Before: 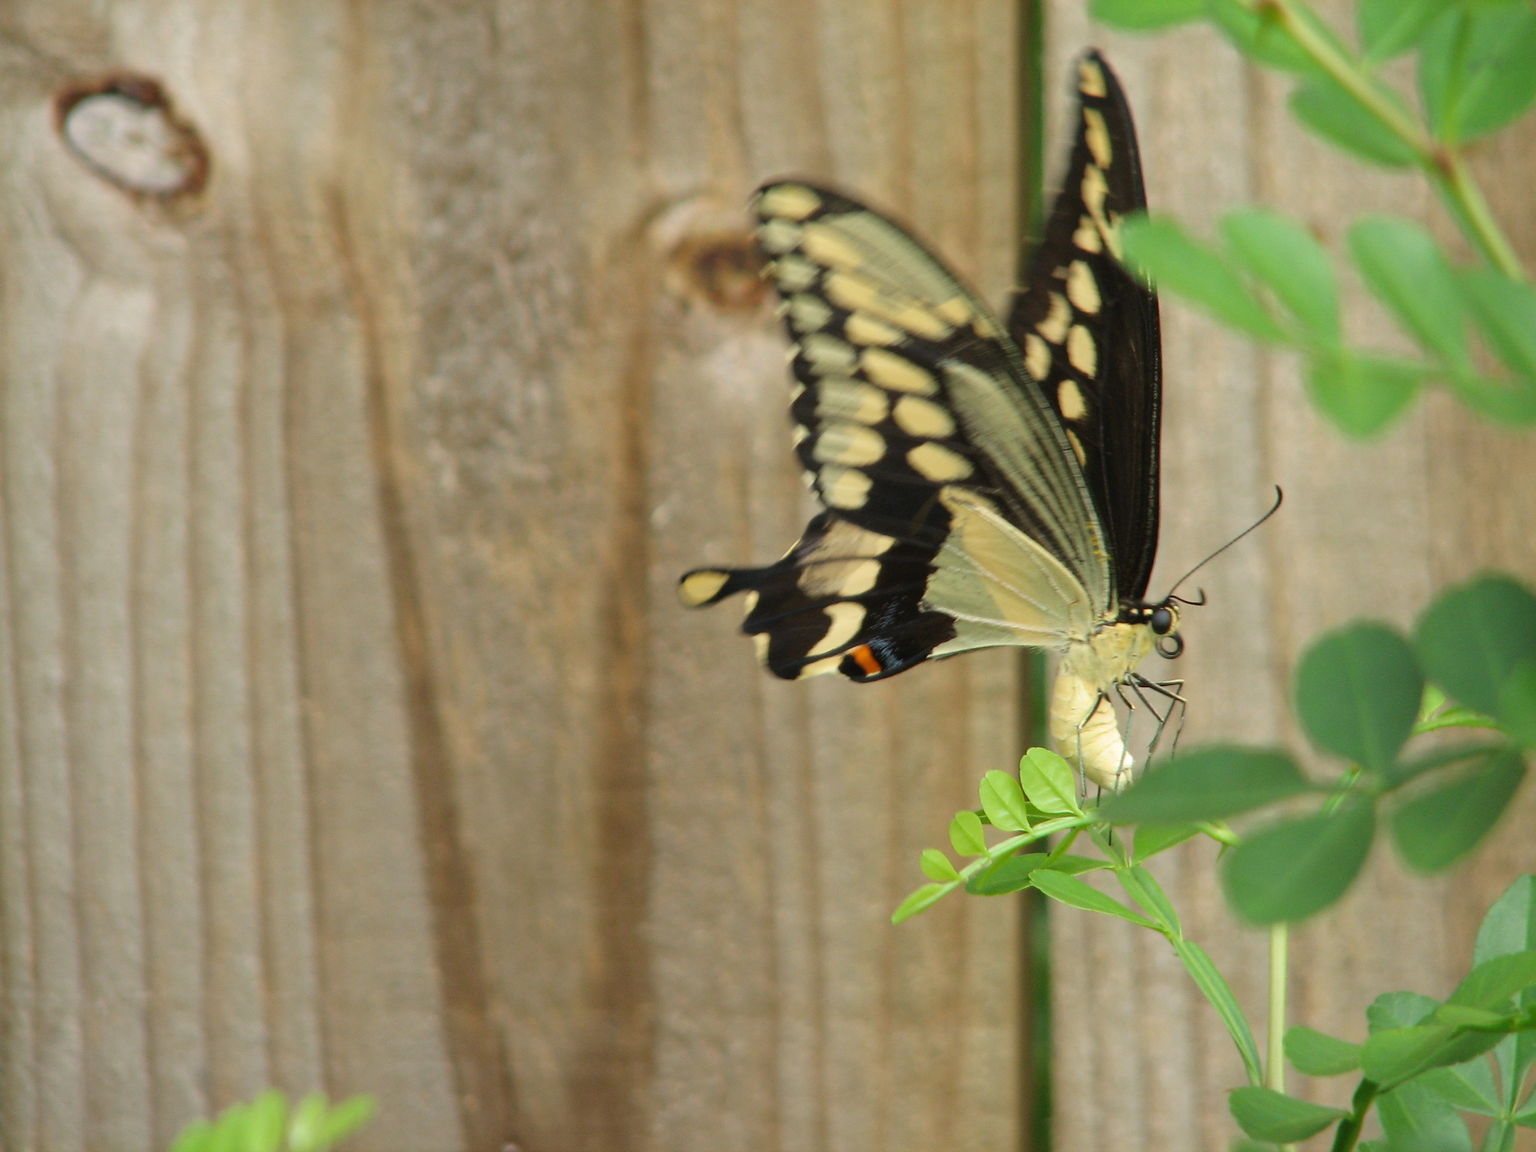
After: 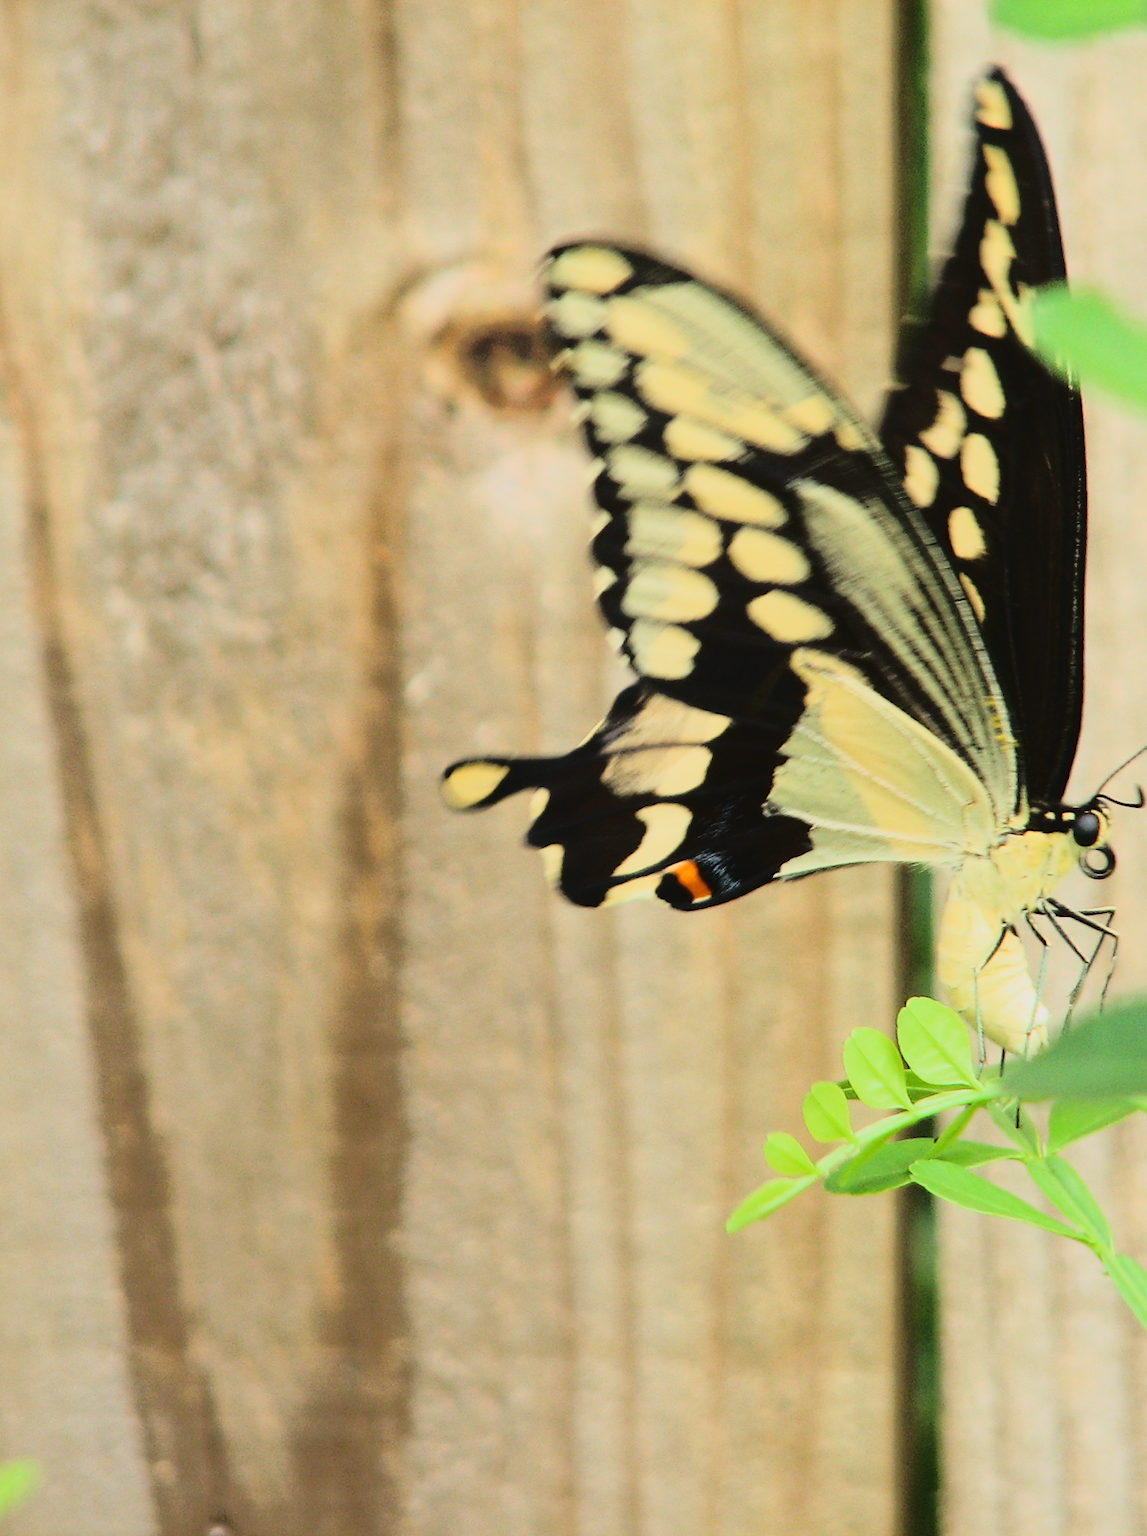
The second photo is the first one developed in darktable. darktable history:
base curve: curves: ch0 [(0, 0) (0.036, 0.025) (0.121, 0.166) (0.206, 0.329) (0.605, 0.79) (1, 1)]
crop and rotate: left 22.635%, right 21.328%
tone curve: curves: ch0 [(0, 0.032) (0.094, 0.08) (0.265, 0.208) (0.41, 0.417) (0.498, 0.496) (0.638, 0.673) (0.819, 0.841) (0.96, 0.899)]; ch1 [(0, 0) (0.161, 0.092) (0.37, 0.302) (0.417, 0.434) (0.495, 0.498) (0.576, 0.589) (0.725, 0.765) (1, 1)]; ch2 [(0, 0) (0.352, 0.403) (0.45, 0.469) (0.521, 0.515) (0.59, 0.579) (1, 1)], color space Lab, linked channels, preserve colors none
